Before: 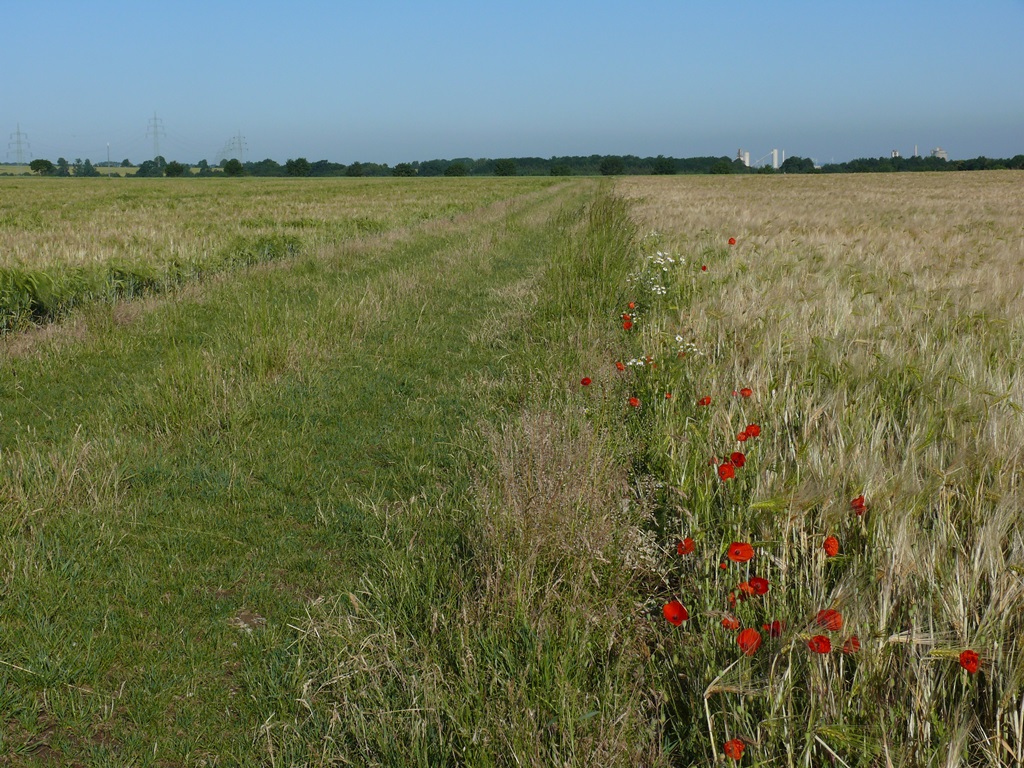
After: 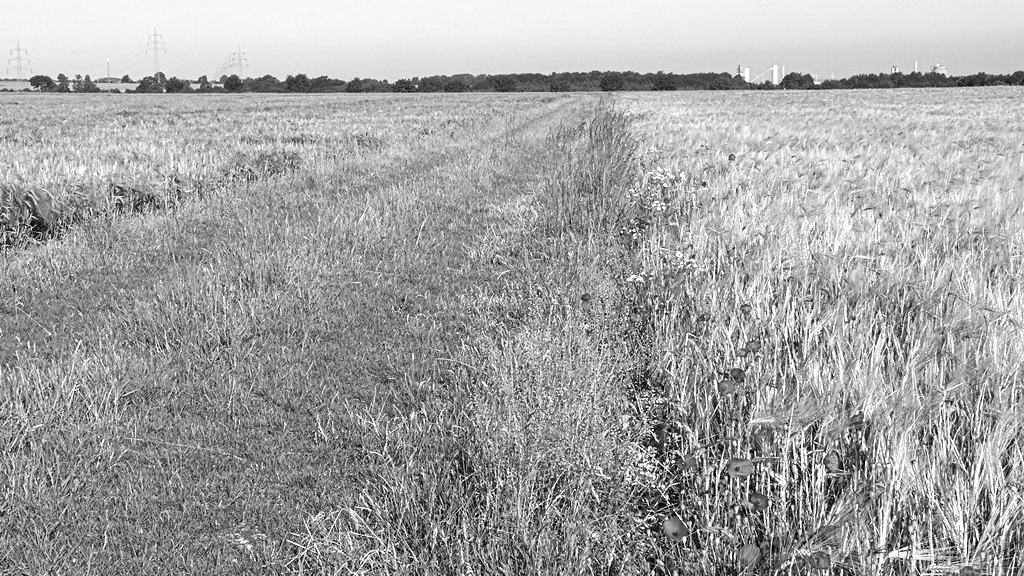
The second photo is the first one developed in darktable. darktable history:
monochrome: on, module defaults
tone equalizer: on, module defaults
contrast brightness saturation: contrast 0.1, brightness 0.03, saturation 0.09
crop: top 11.038%, bottom 13.962%
contrast equalizer: y [[0.5, 0.5, 0.5, 0.539, 0.64, 0.611], [0.5 ×6], [0.5 ×6], [0 ×6], [0 ×6]]
exposure: exposure 1.137 EV, compensate highlight preservation false
